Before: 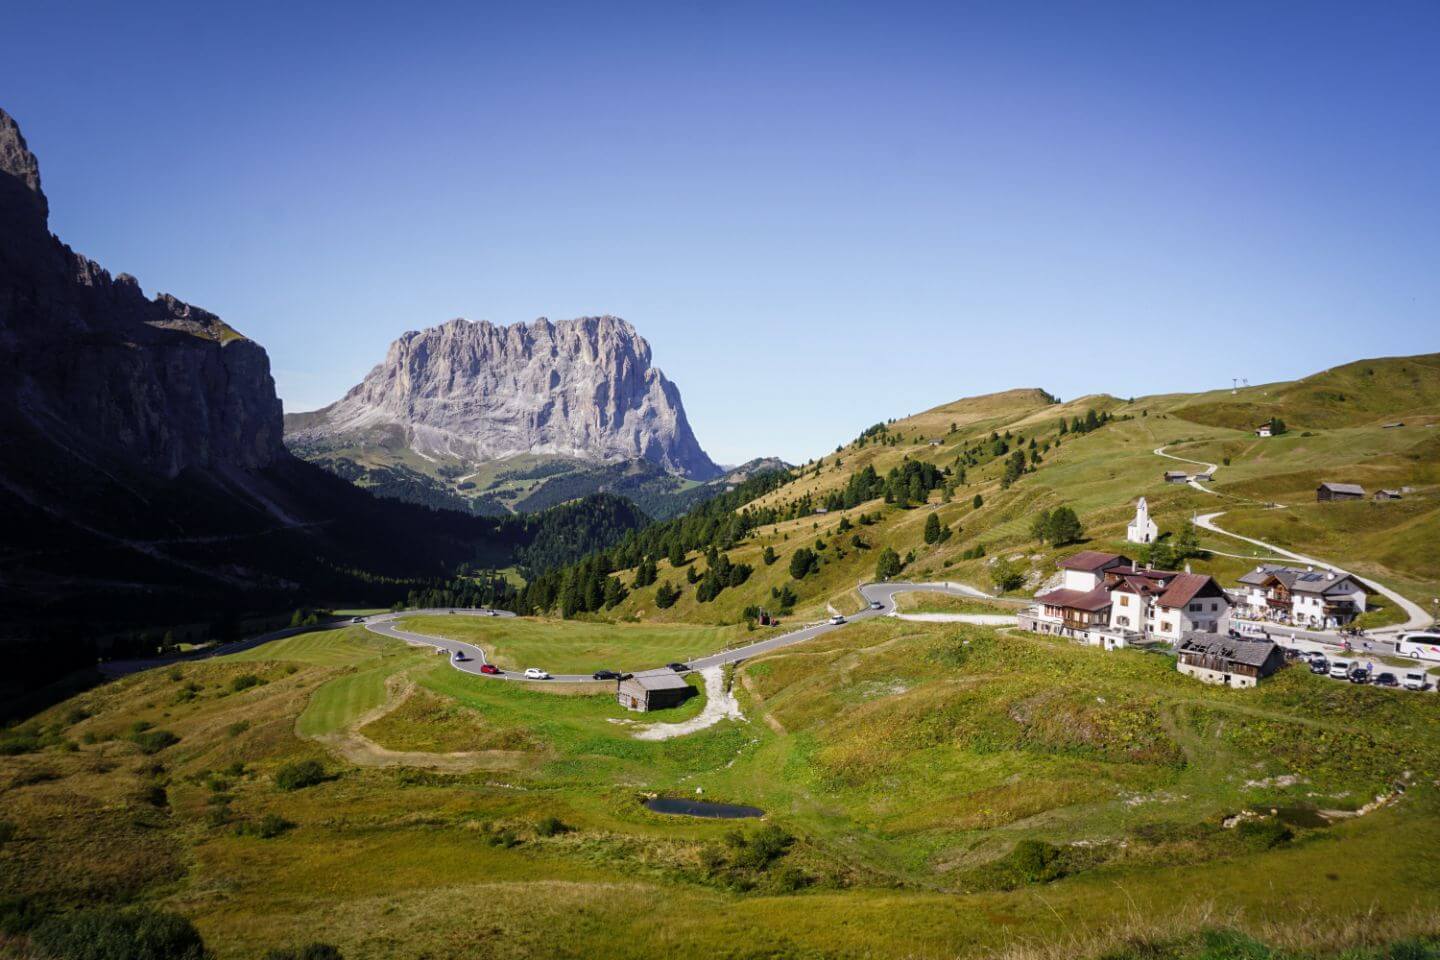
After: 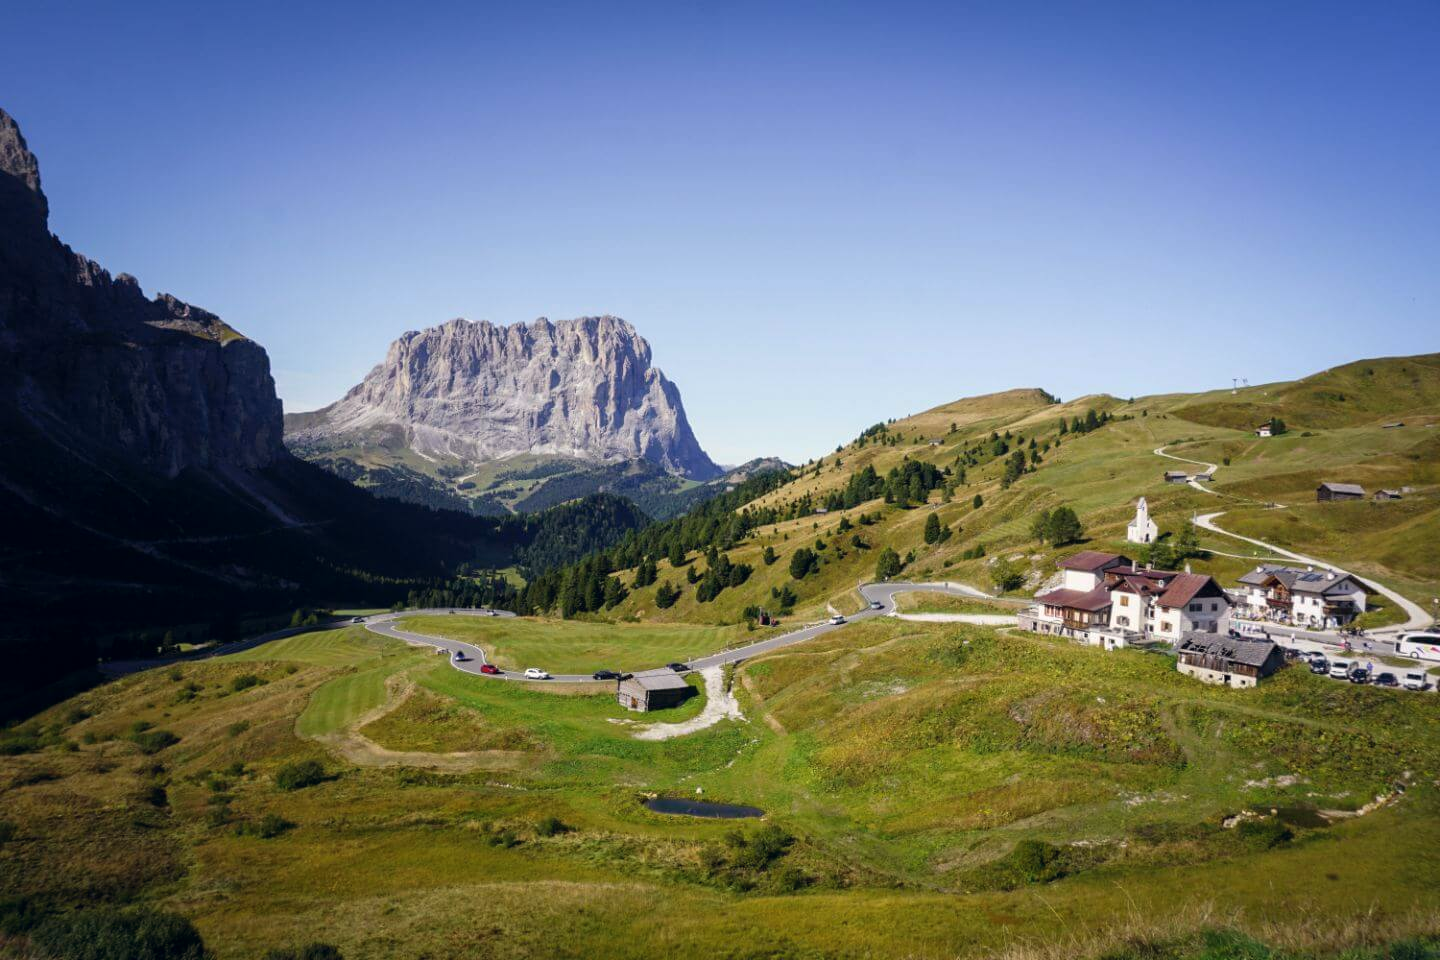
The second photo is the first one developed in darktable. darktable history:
color correction: highlights a* 0.39, highlights b* 2.65, shadows a* -0.987, shadows b* -4.48
